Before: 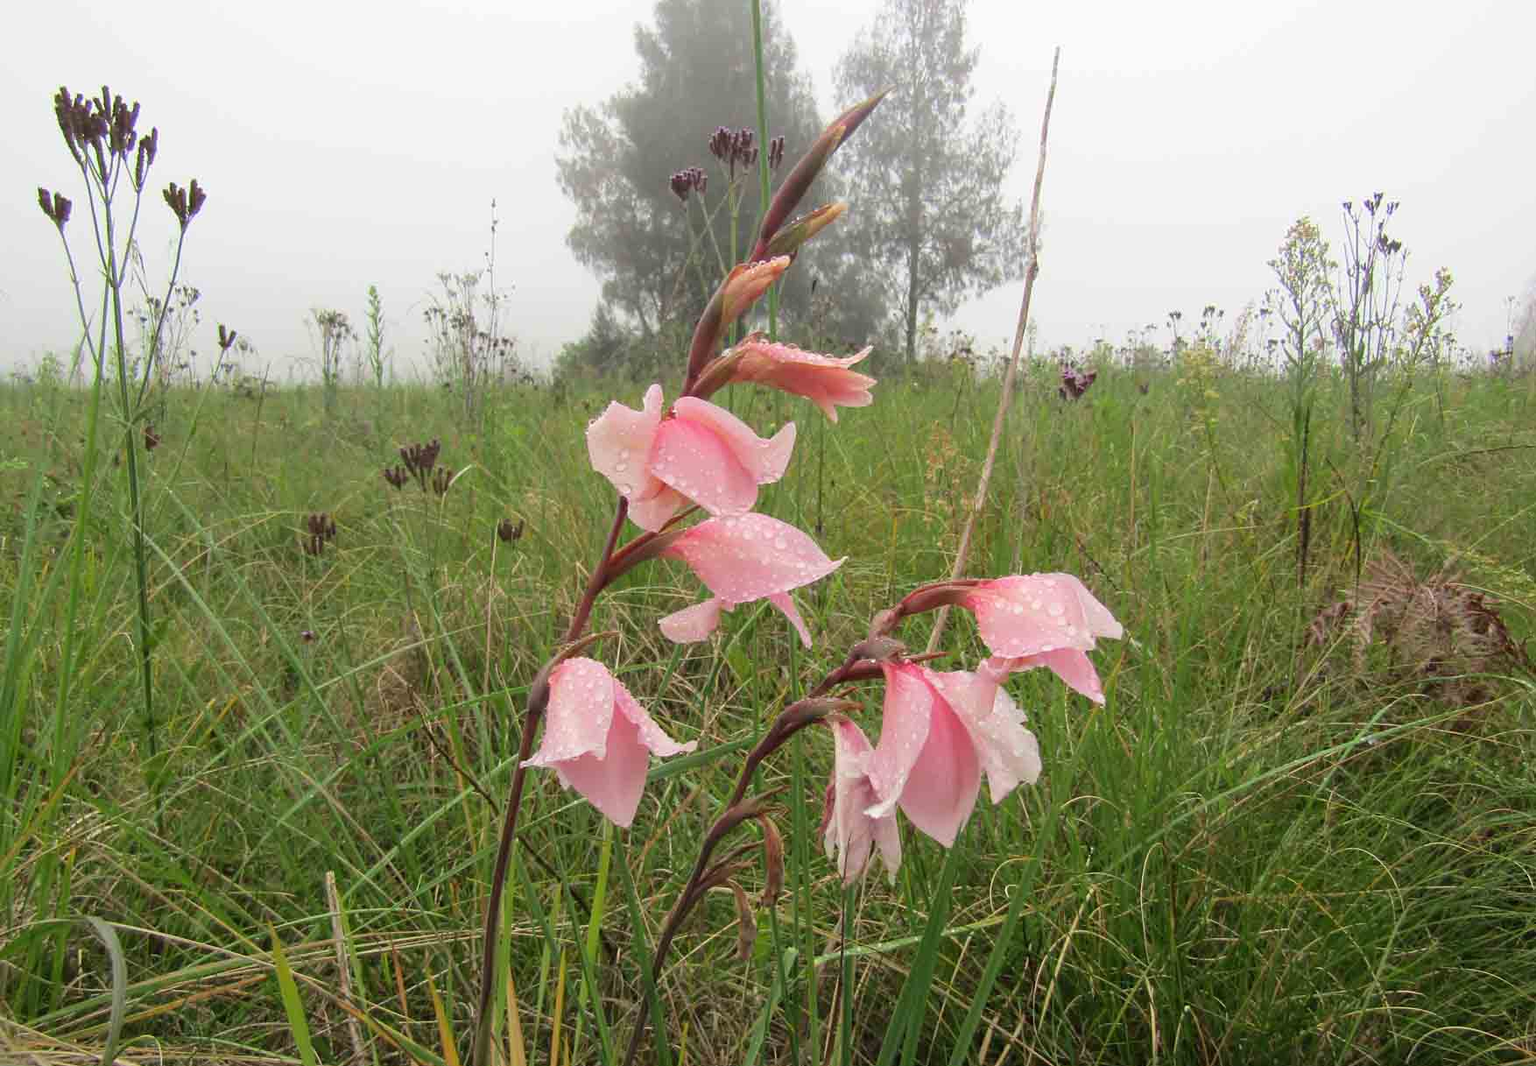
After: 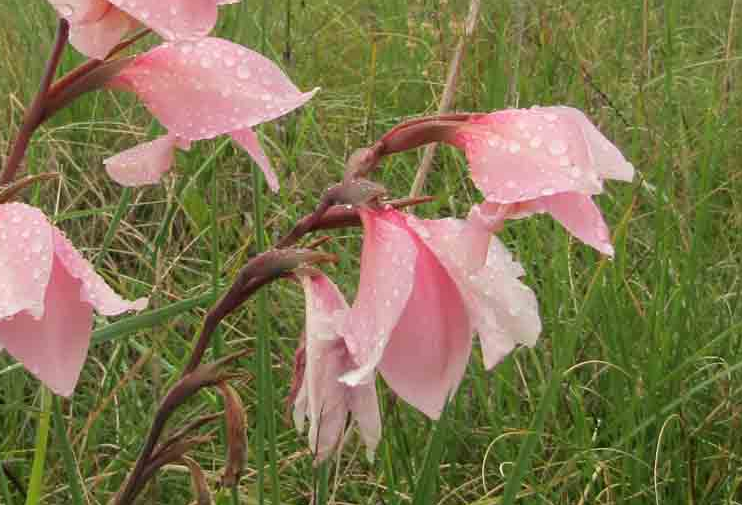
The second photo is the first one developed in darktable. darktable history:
crop: left 36.972%, top 45.041%, right 20.689%, bottom 13.423%
